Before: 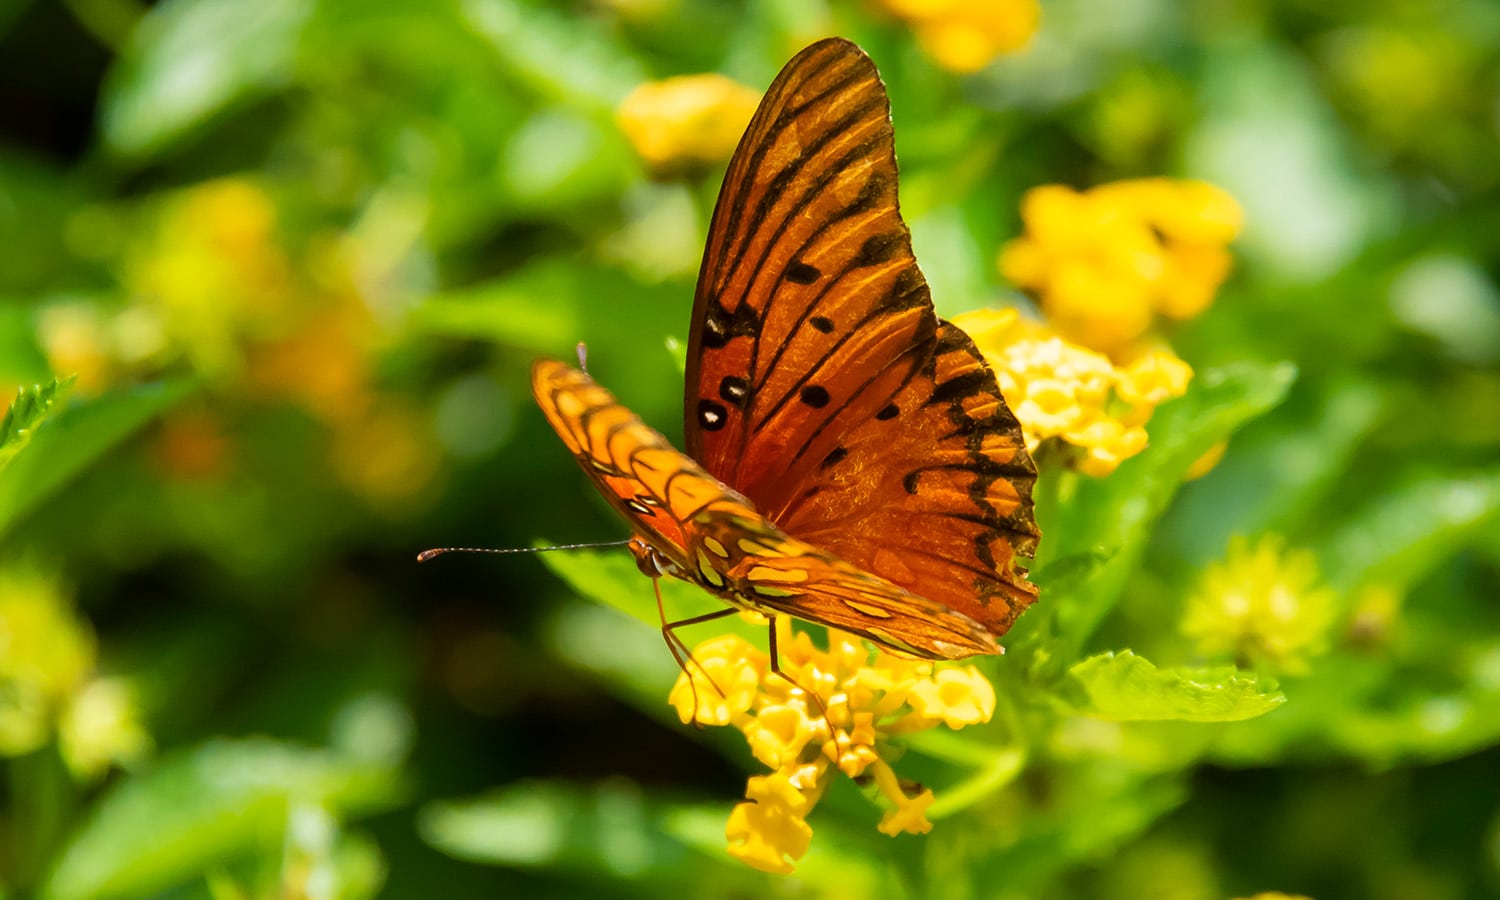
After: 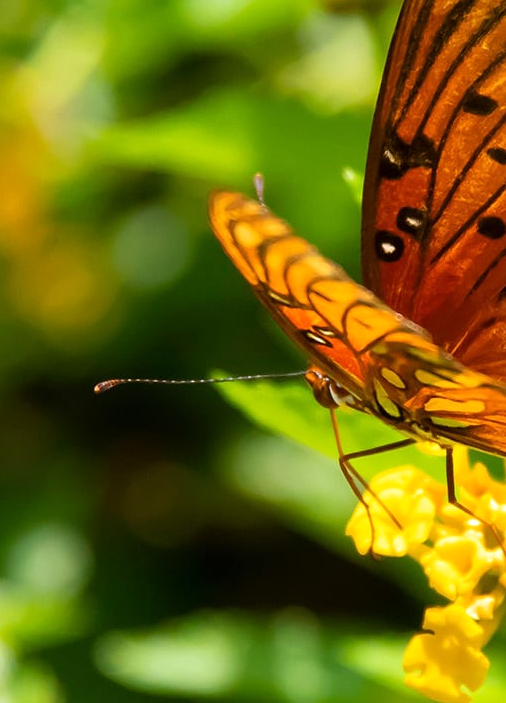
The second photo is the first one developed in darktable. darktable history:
crop and rotate: left 21.534%, top 18.808%, right 44.715%, bottom 3.004%
exposure: exposure 0.125 EV, compensate highlight preservation false
